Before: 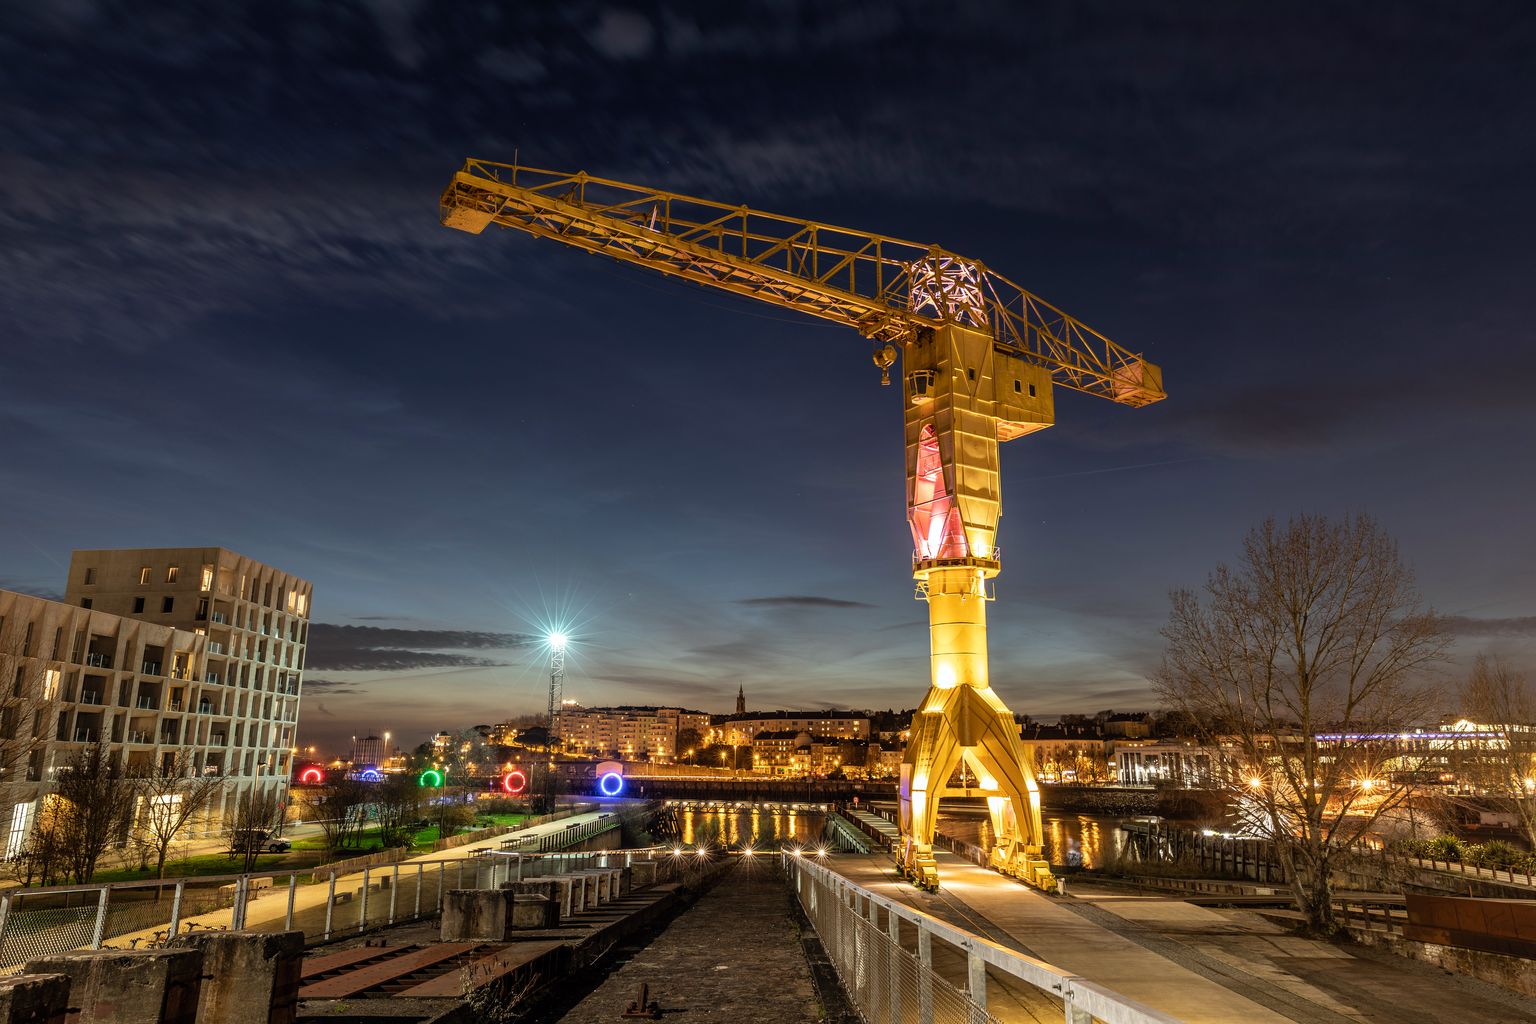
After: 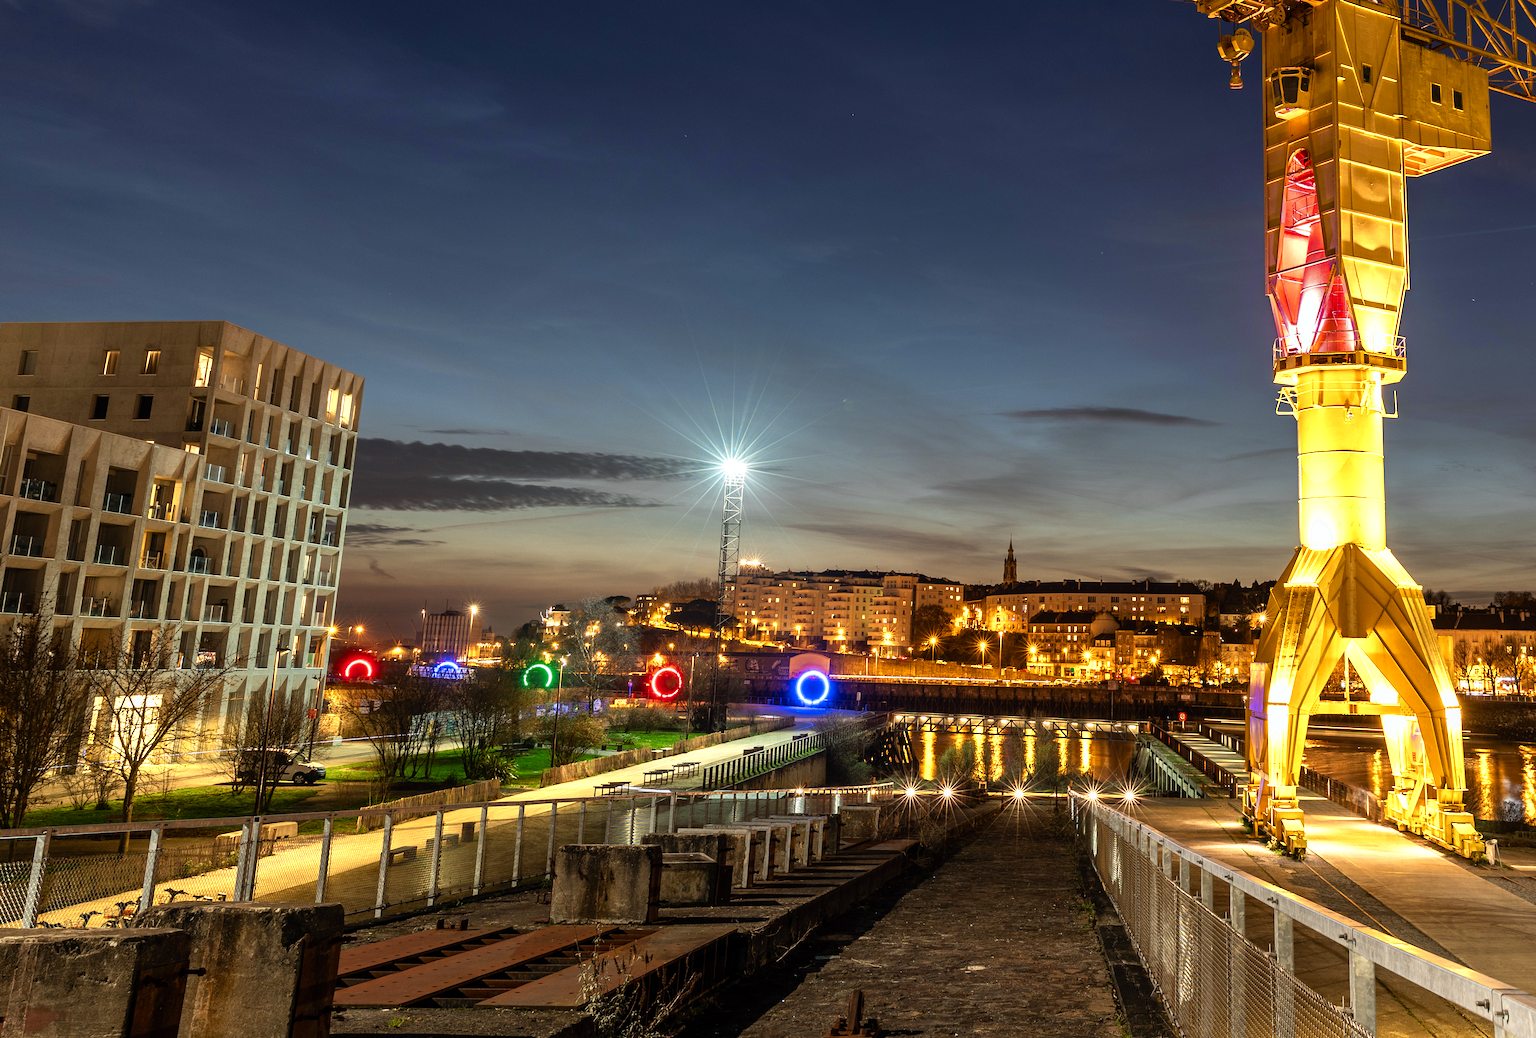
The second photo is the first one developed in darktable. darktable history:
crop and rotate: angle -0.779°, left 3.754%, top 31.704%, right 28.903%
color zones: curves: ch0 [(0.004, 0.305) (0.261, 0.623) (0.389, 0.399) (0.708, 0.571) (0.947, 0.34)]; ch1 [(0.025, 0.645) (0.229, 0.584) (0.326, 0.551) (0.484, 0.262) (0.757, 0.643)]
